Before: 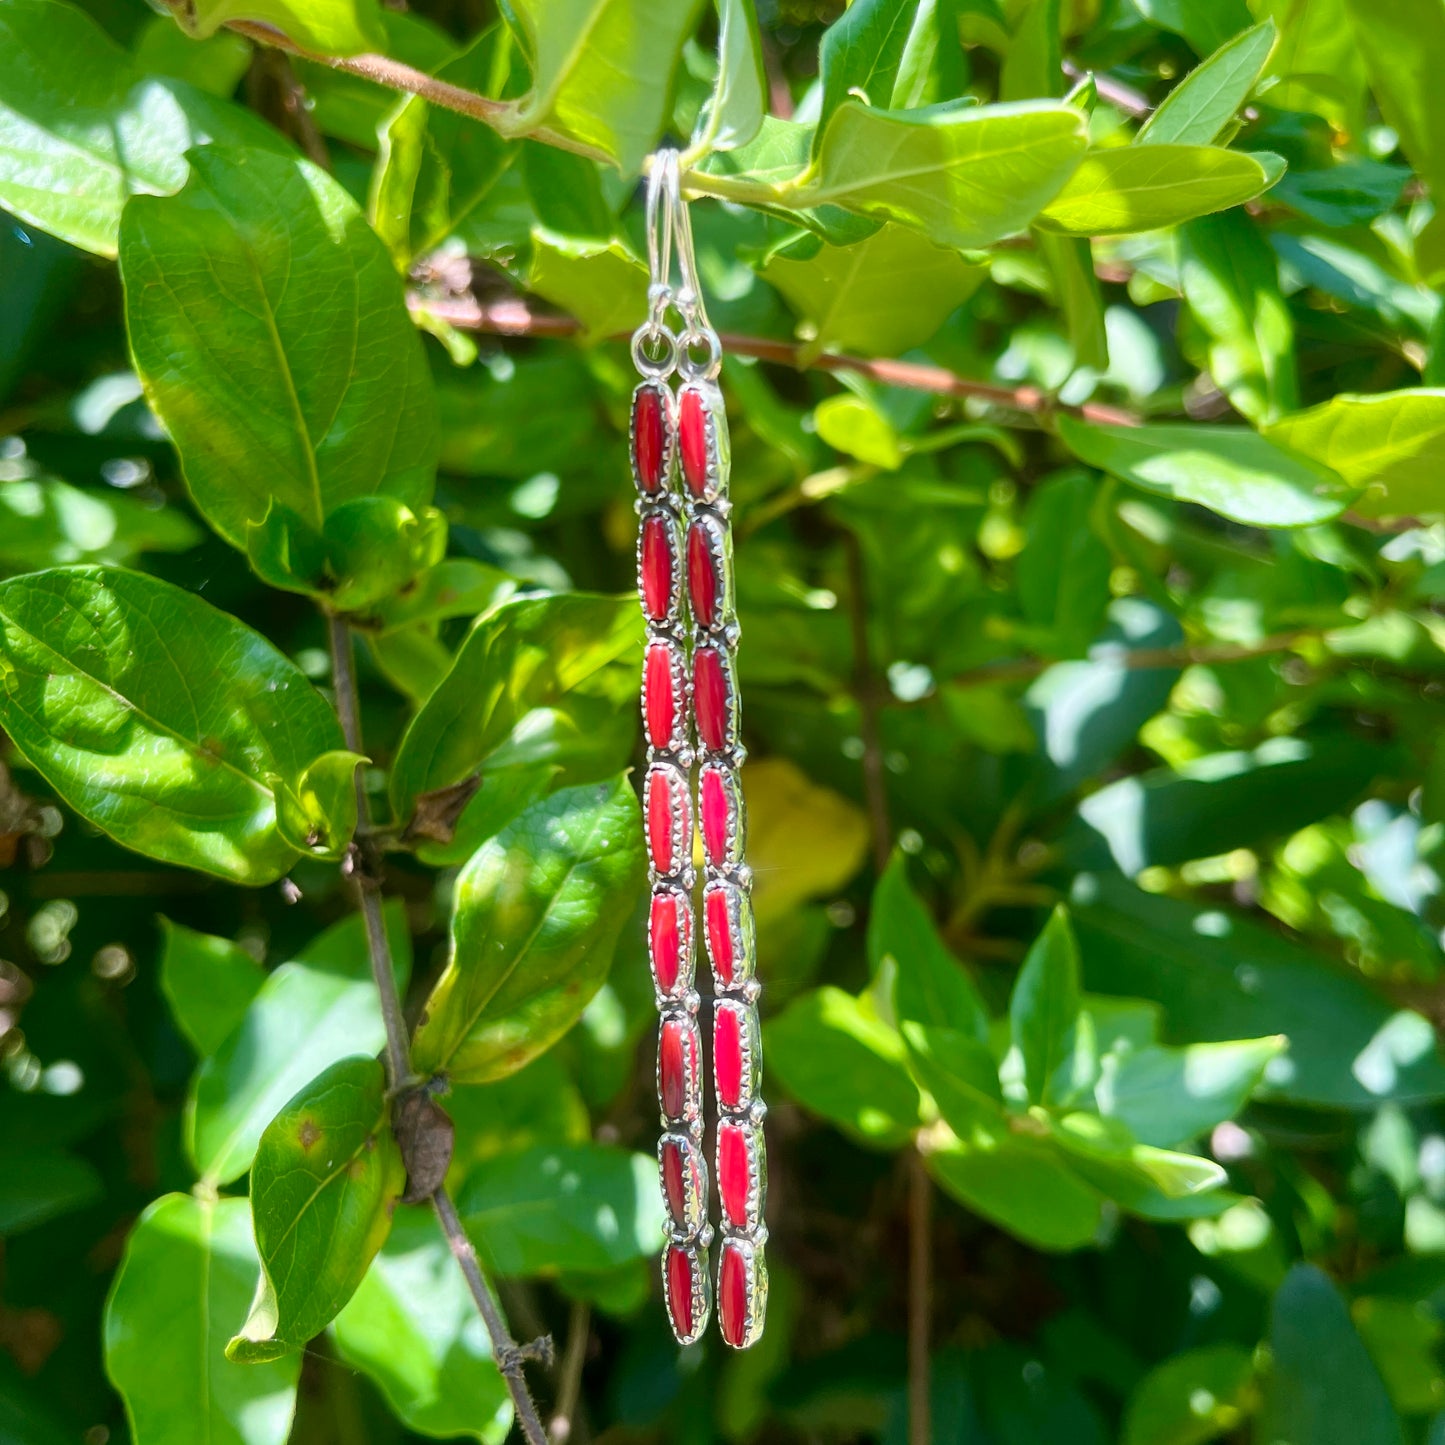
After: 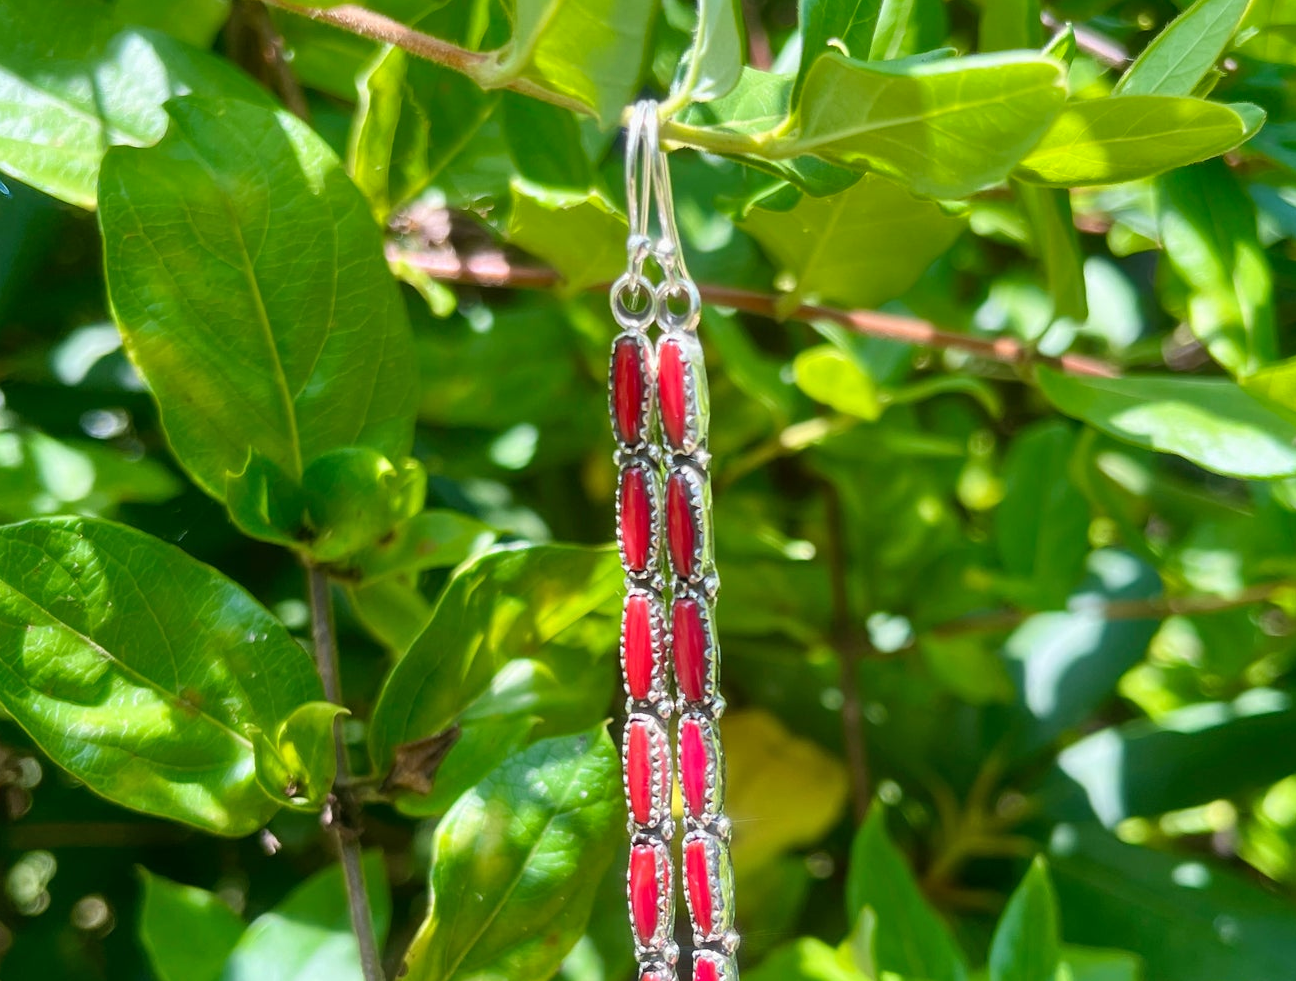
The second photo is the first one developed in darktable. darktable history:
crop: left 1.509%, top 3.452%, right 7.696%, bottom 28.452%
shadows and highlights: shadows 20.91, highlights -82.73, soften with gaussian
